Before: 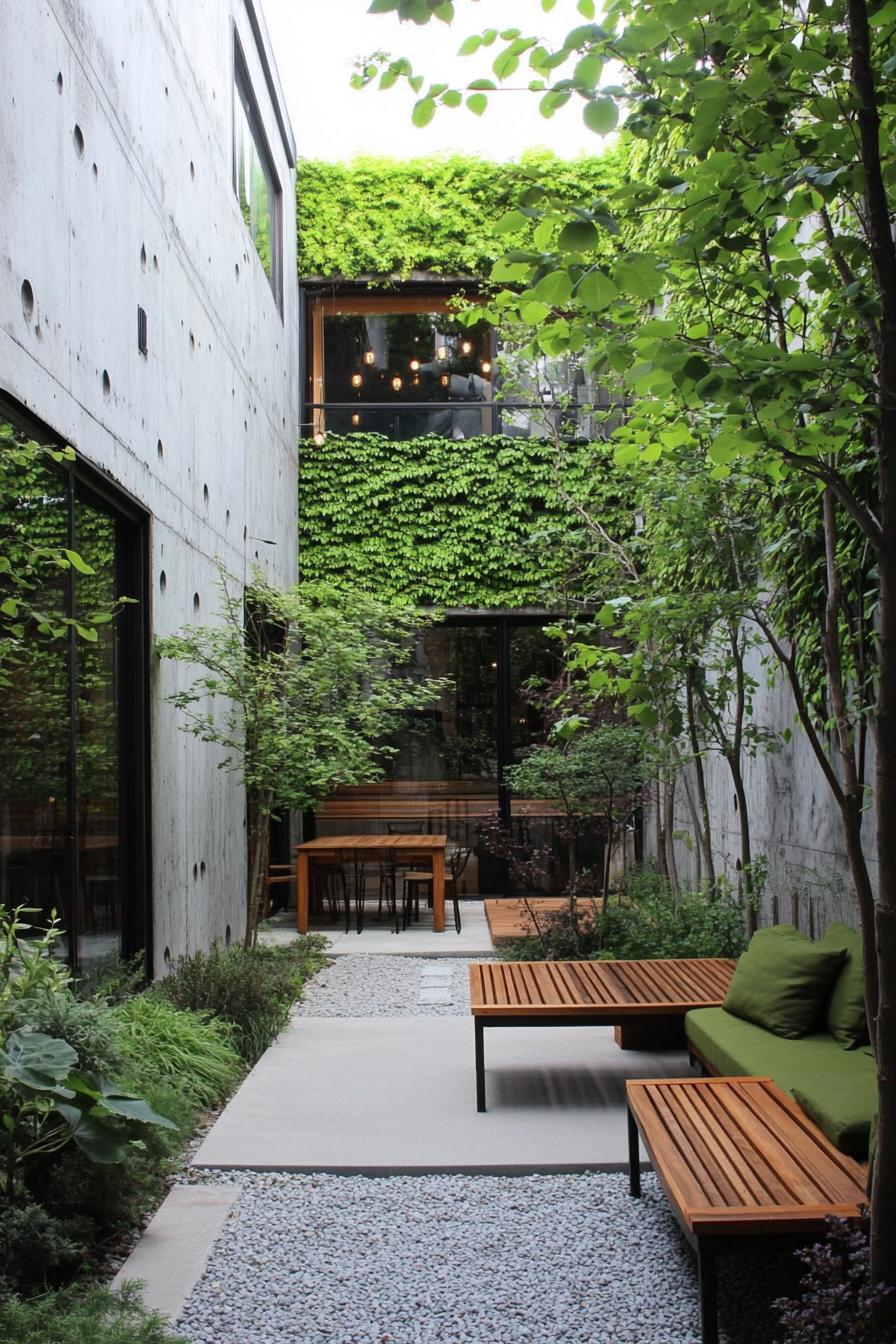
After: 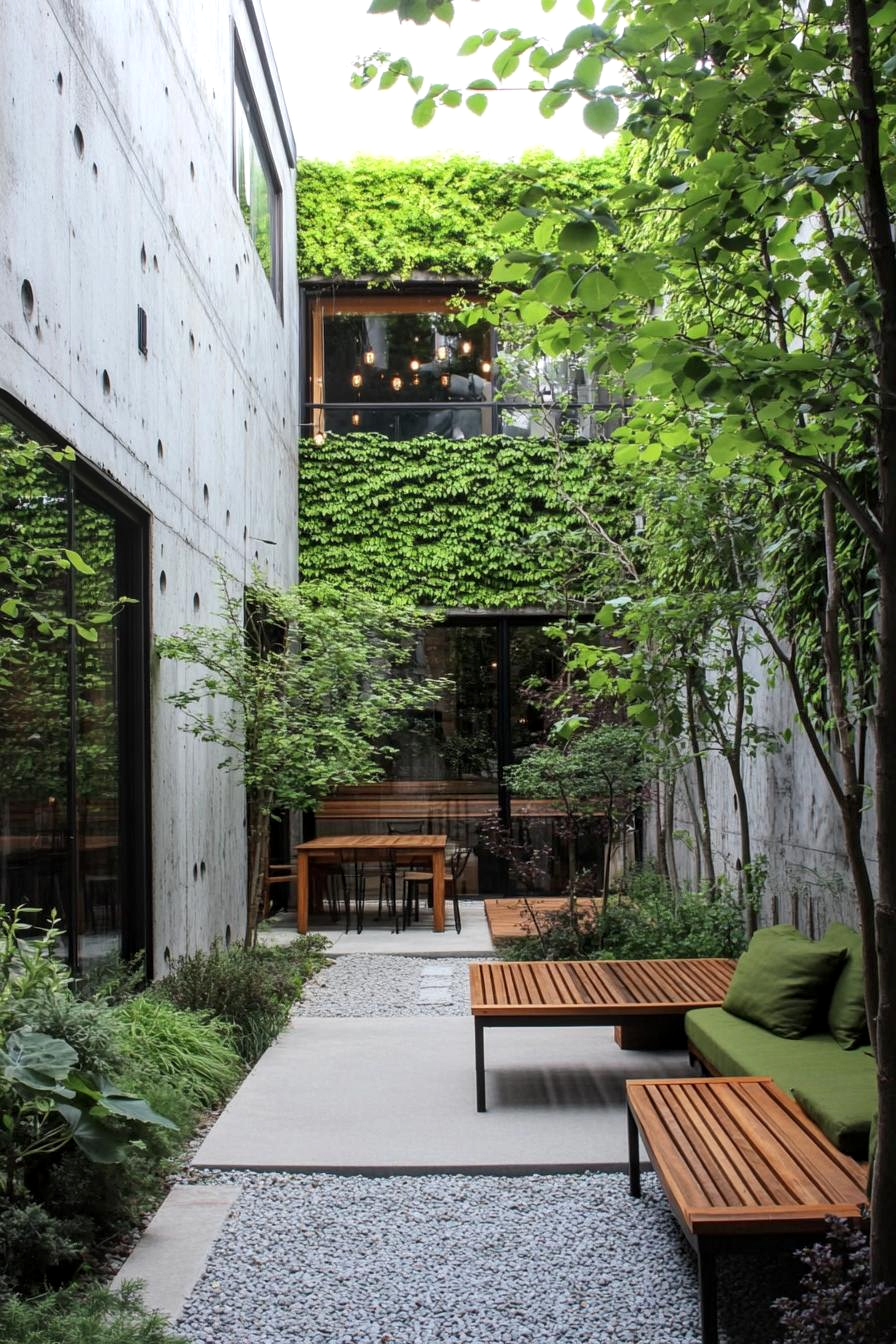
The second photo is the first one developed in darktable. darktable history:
exposure: exposure 0.086 EV, compensate highlight preservation false
tone equalizer: on, module defaults
local contrast: on, module defaults
